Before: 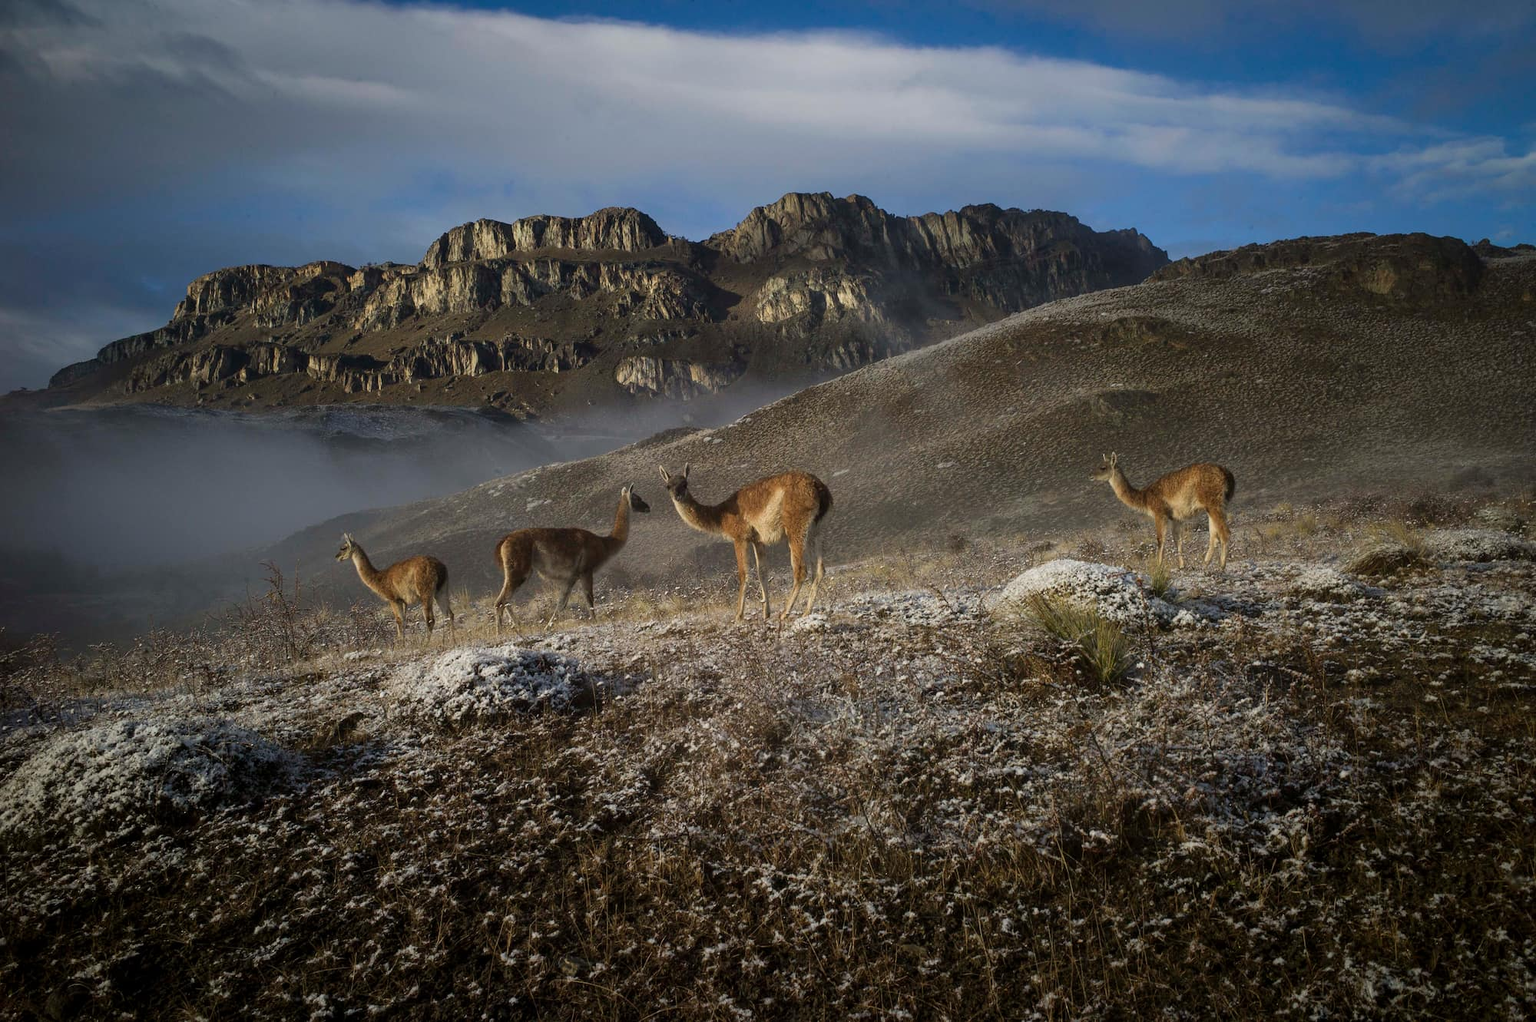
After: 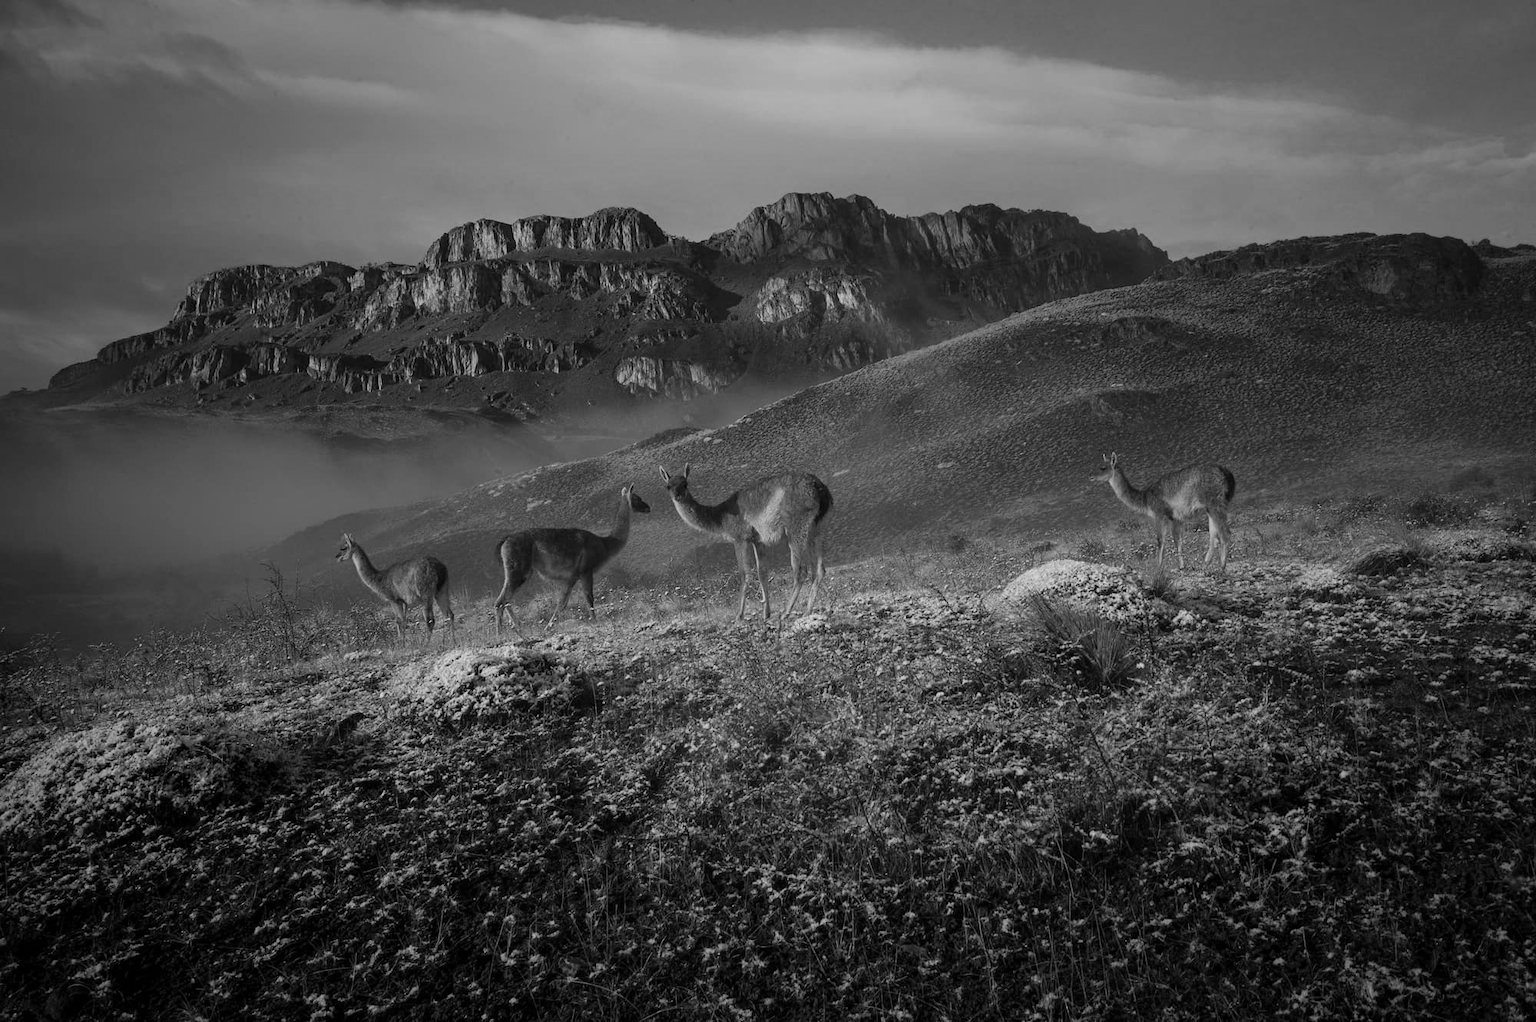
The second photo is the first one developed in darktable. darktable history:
color balance rgb: perceptual saturation grading › global saturation 25%, global vibrance 10%
color calibration: output gray [0.21, 0.42, 0.37, 0], gray › normalize channels true, illuminant same as pipeline (D50), adaptation XYZ, x 0.346, y 0.359, gamut compression 0
color zones: curves: ch1 [(0, -0.394) (0.143, -0.394) (0.286, -0.394) (0.429, -0.392) (0.571, -0.391) (0.714, -0.391) (0.857, -0.391) (1, -0.394)]
